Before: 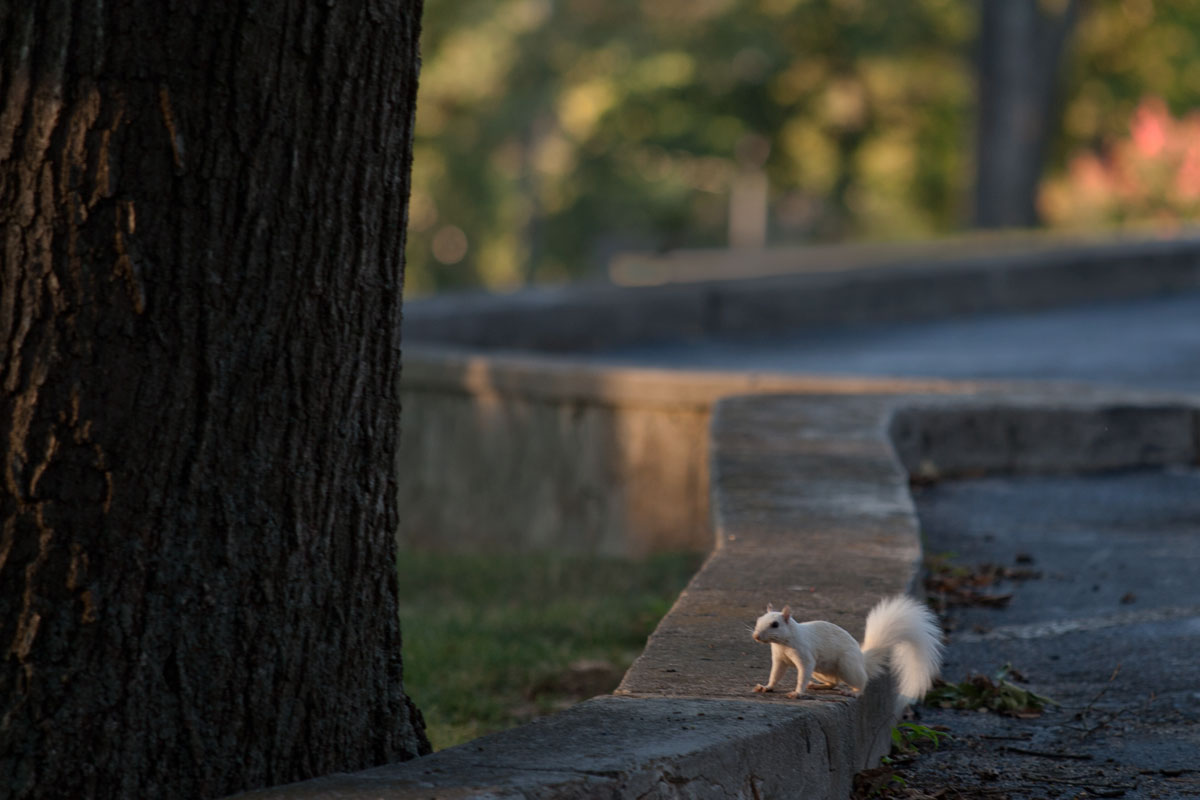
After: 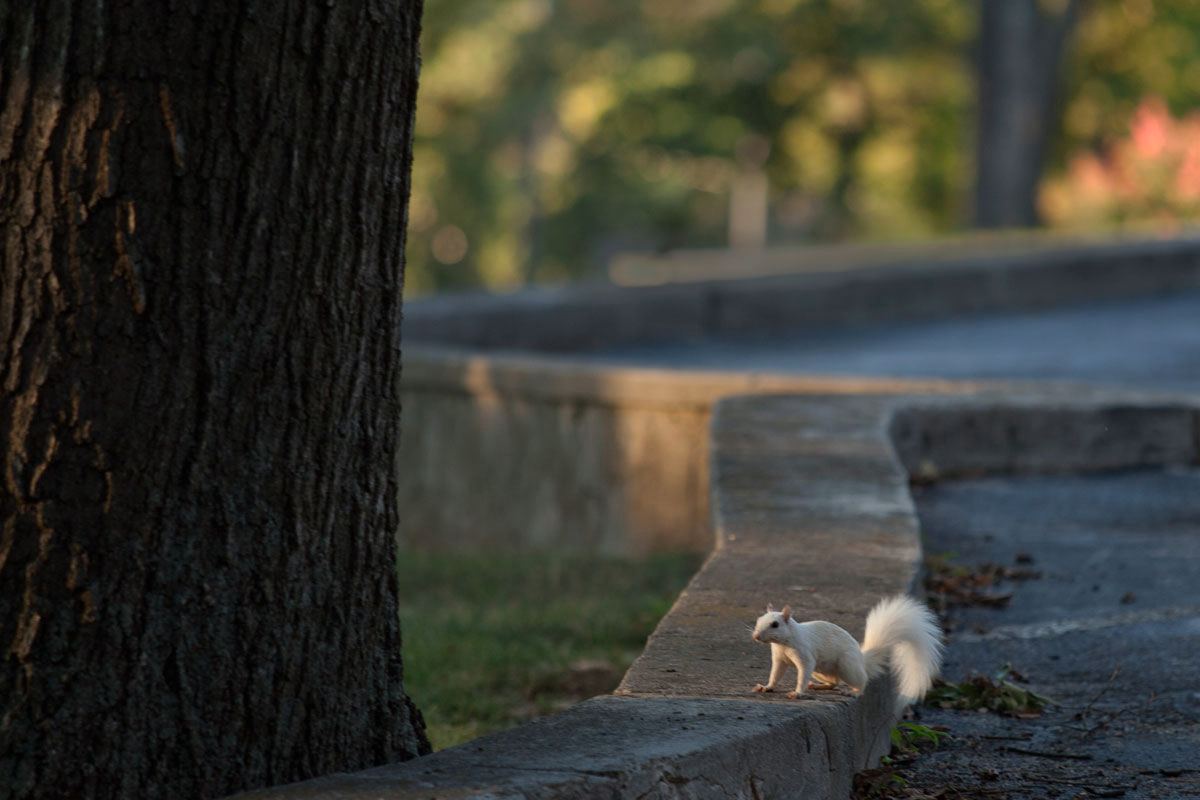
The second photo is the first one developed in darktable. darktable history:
exposure: black level correction 0, exposure 0.2 EV, compensate exposure bias true, compensate highlight preservation false
color correction: highlights a* -2.68, highlights b* 2.57
